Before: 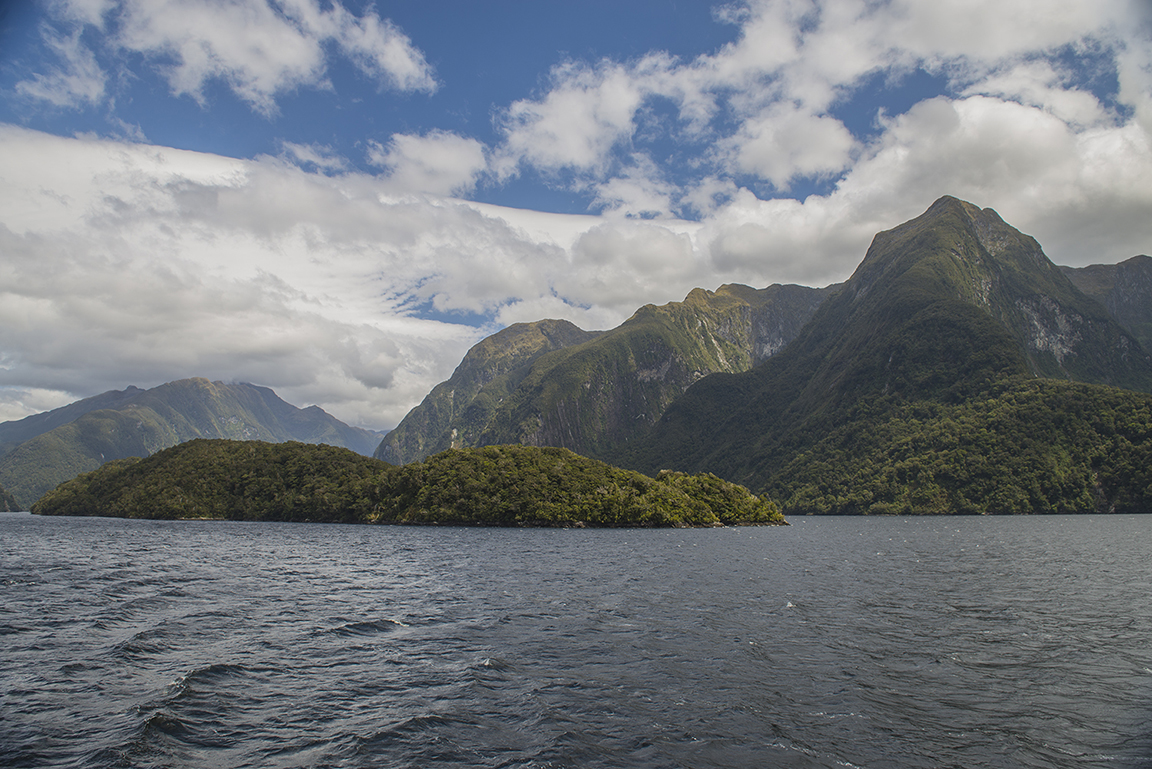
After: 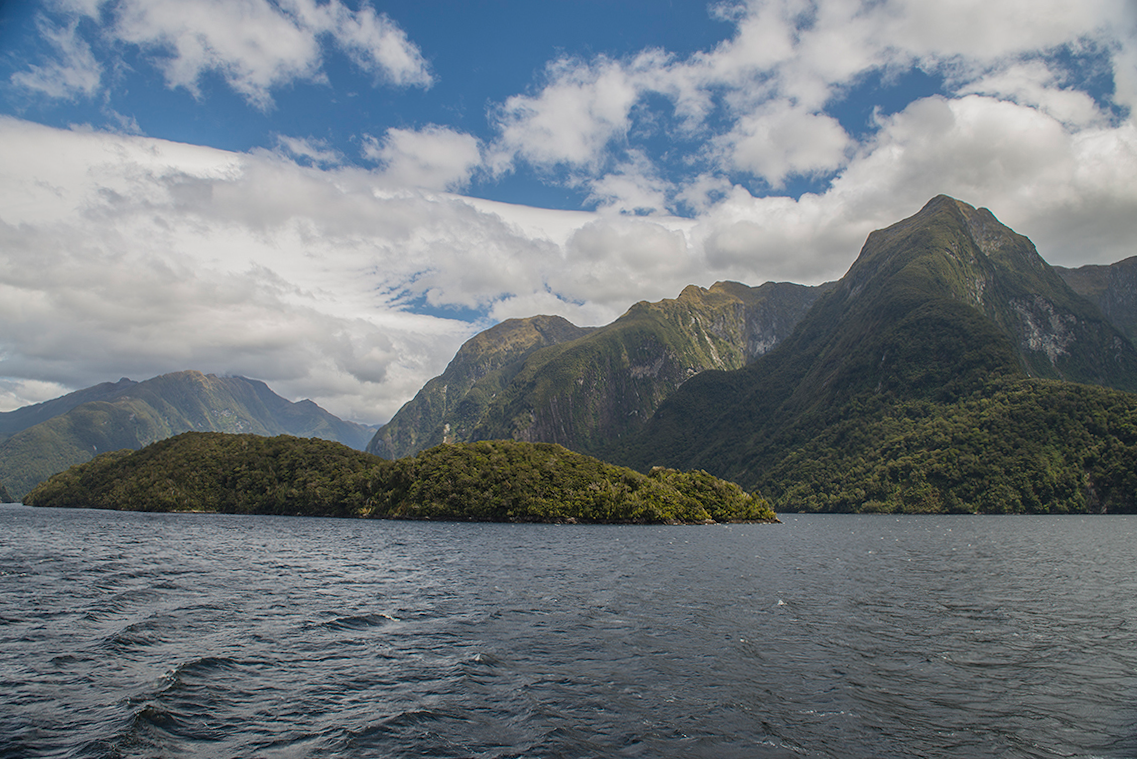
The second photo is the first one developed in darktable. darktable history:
crop and rotate: angle -0.491°
contrast brightness saturation: saturation -0.048
